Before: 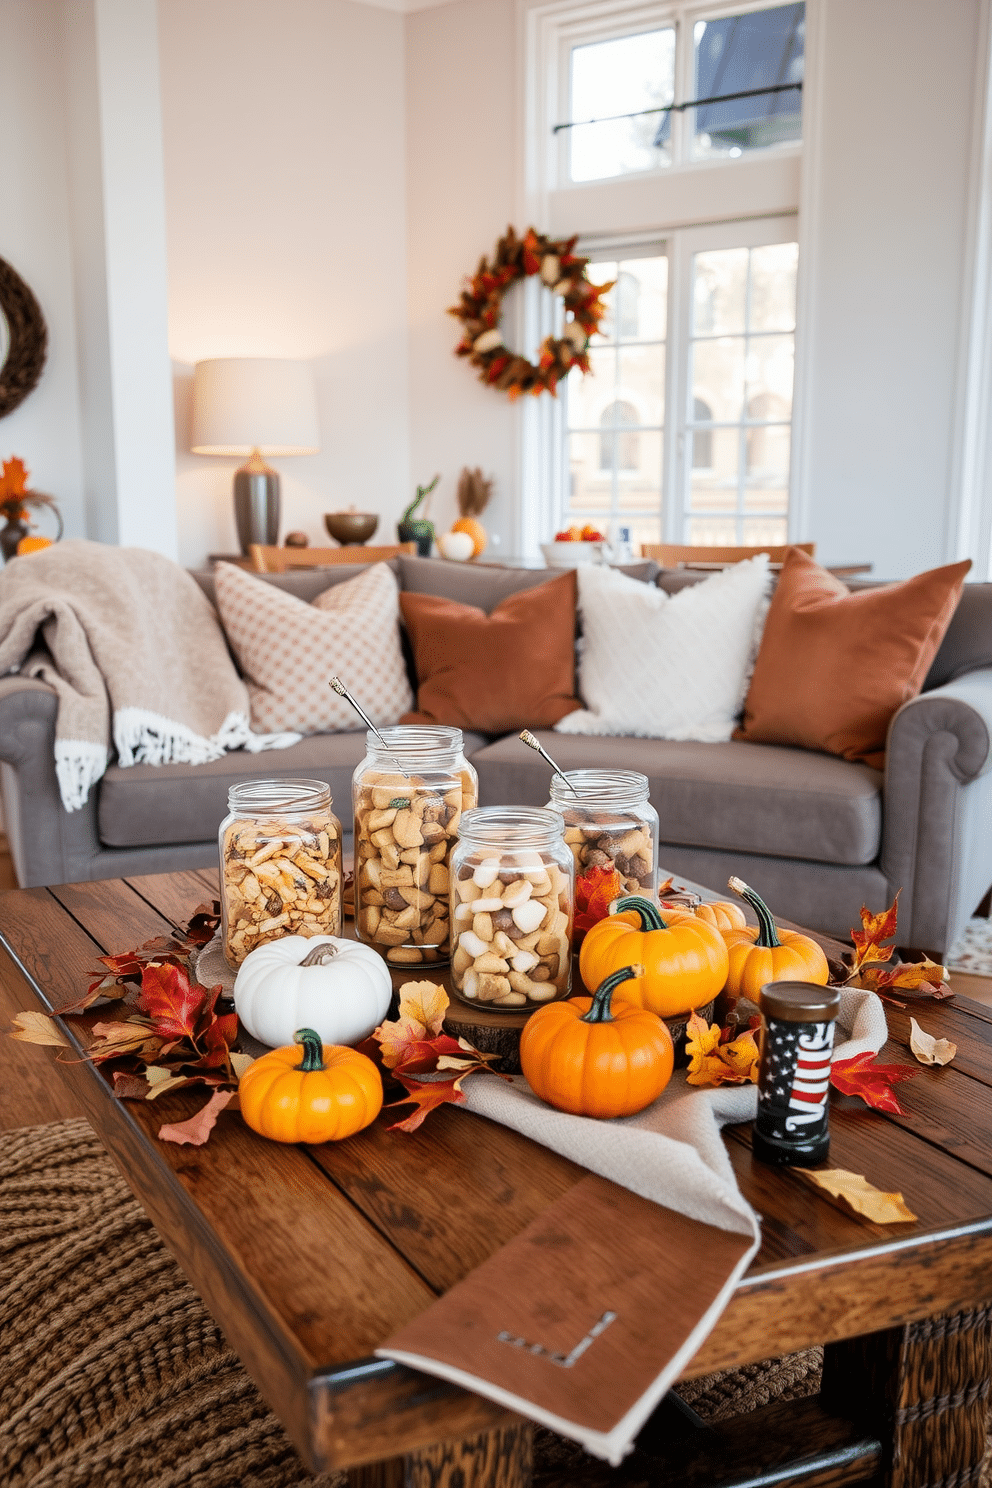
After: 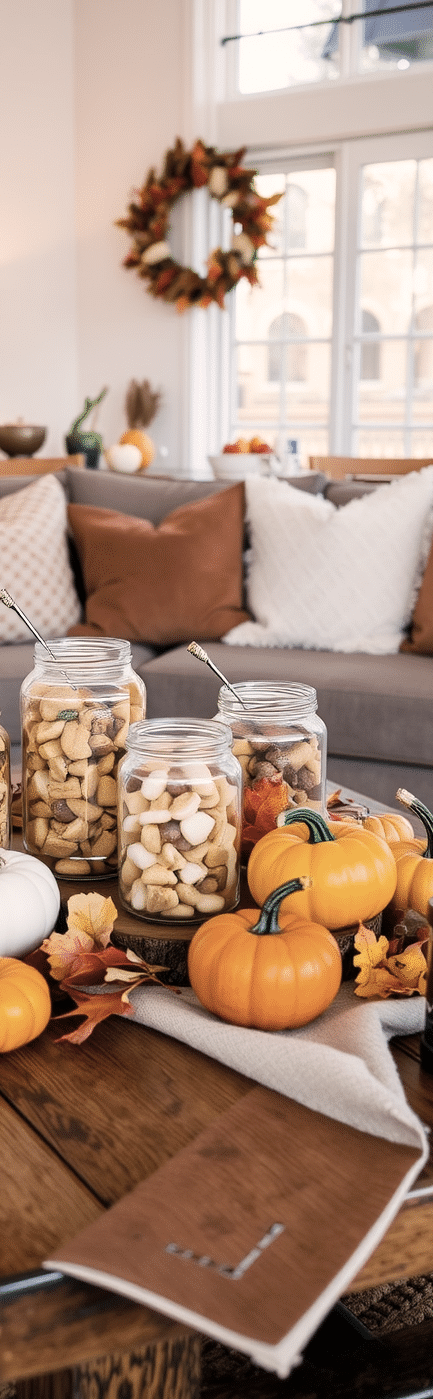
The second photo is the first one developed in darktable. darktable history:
crop: left 33.542%, top 5.95%, right 22.764%
color balance rgb: linear chroma grading › global chroma 14.848%, perceptual saturation grading › global saturation 0.292%
color correction: highlights a* 5.55, highlights b* 5.18, saturation 0.638
